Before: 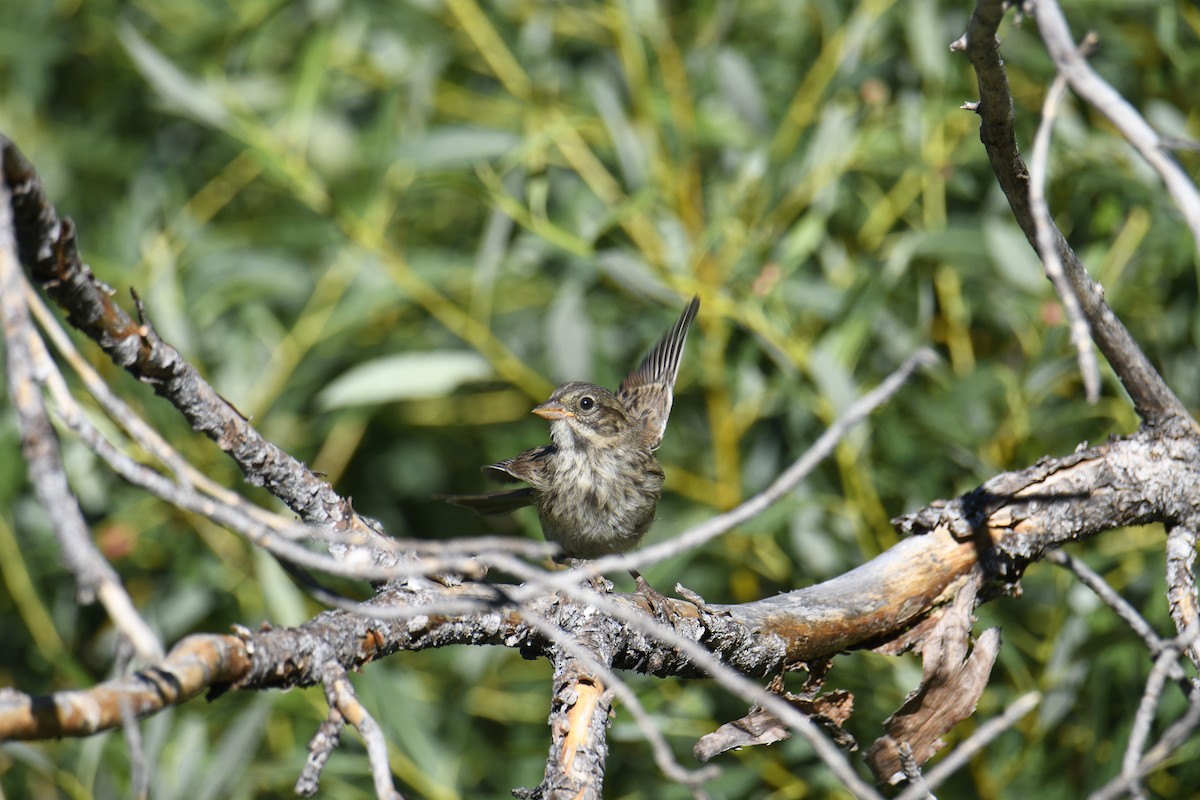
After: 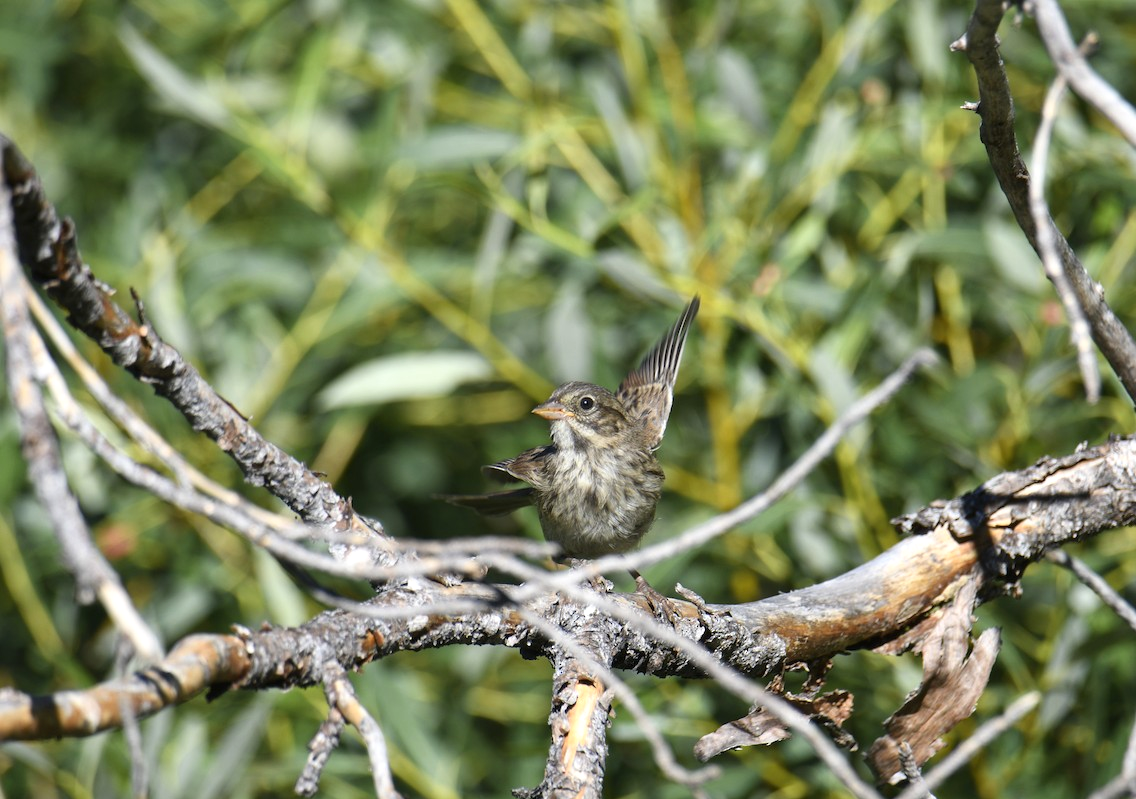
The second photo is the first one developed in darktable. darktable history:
exposure: exposure 0.189 EV, compensate highlight preservation false
crop and rotate: left 0%, right 5.263%
